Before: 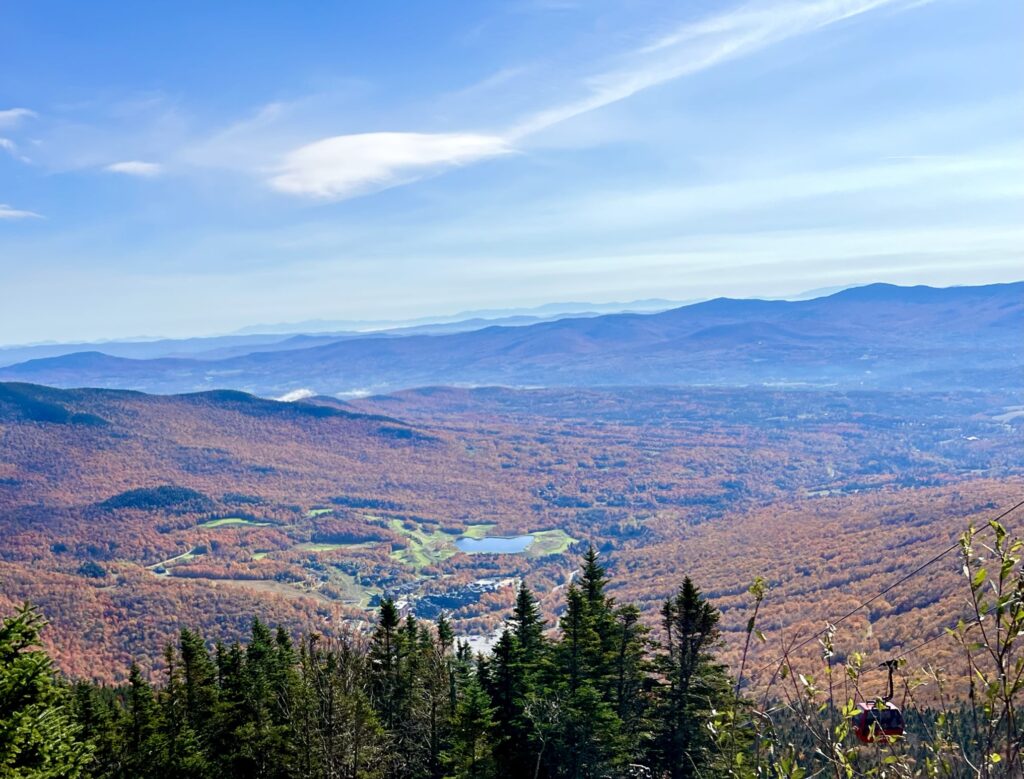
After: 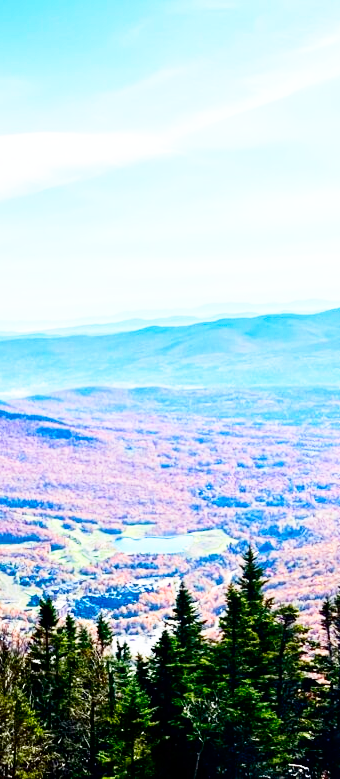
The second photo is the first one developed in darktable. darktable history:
base curve: curves: ch0 [(0, 0) (0.012, 0.01) (0.073, 0.168) (0.31, 0.711) (0.645, 0.957) (1, 1)], preserve colors none
contrast brightness saturation: contrast 0.21, brightness -0.11, saturation 0.21
crop: left 33.36%, right 33.36%
